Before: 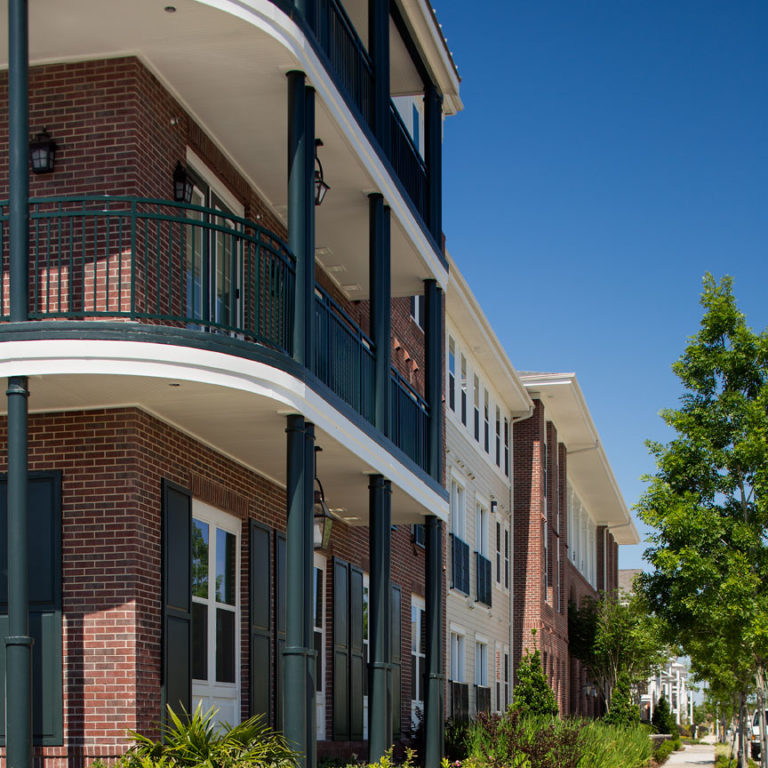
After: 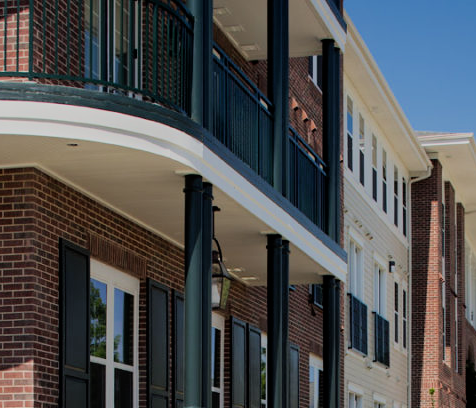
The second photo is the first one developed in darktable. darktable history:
crop: left 13.312%, top 31.28%, right 24.627%, bottom 15.582%
filmic rgb: black relative exposure -7.65 EV, white relative exposure 4.56 EV, hardness 3.61, color science v6 (2022)
